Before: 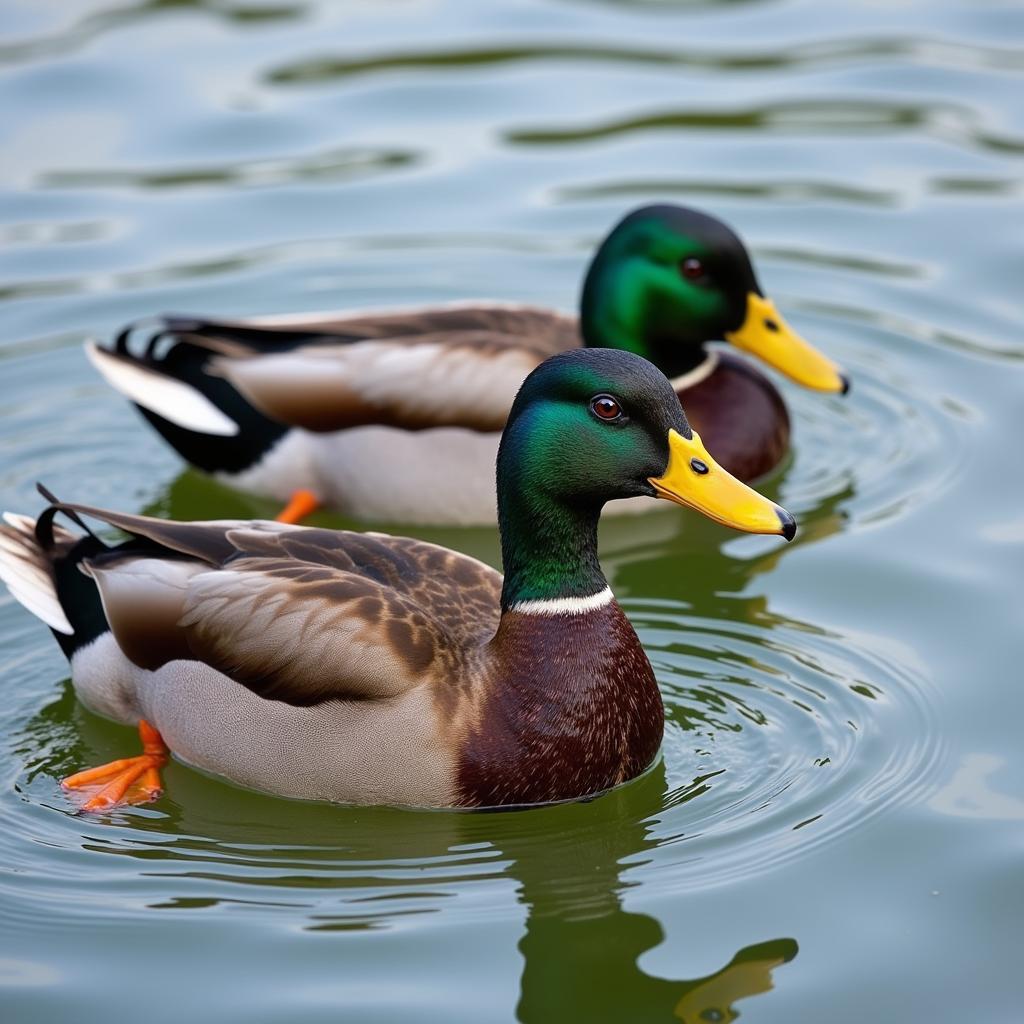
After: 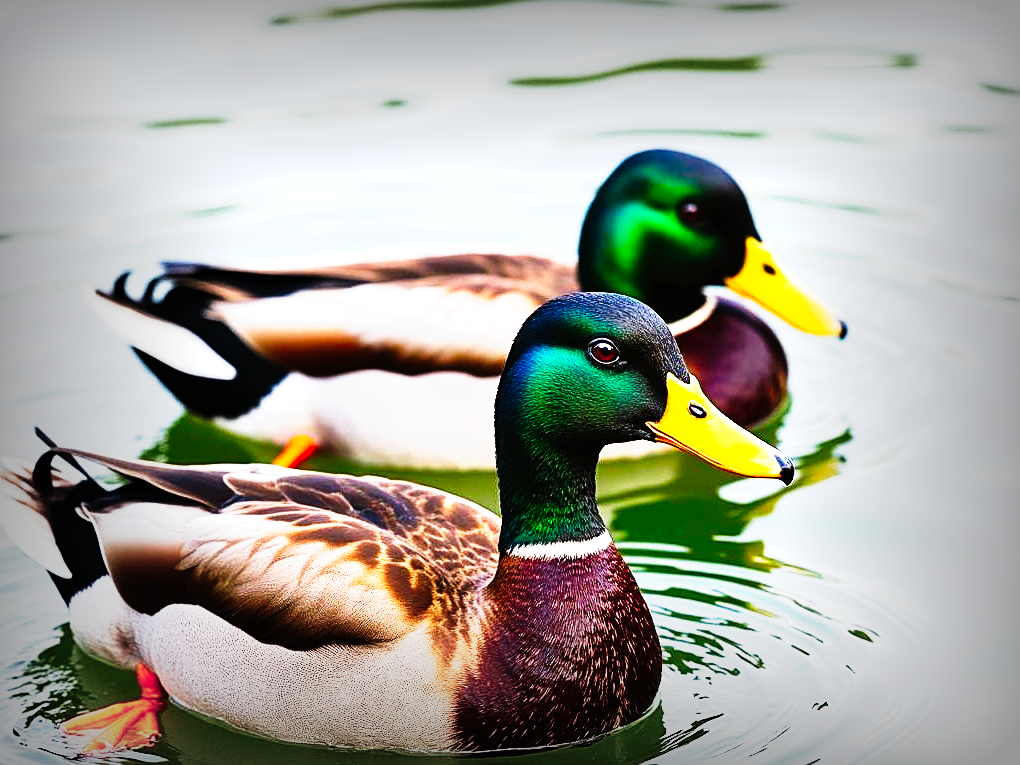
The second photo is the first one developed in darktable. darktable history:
sharpen: on, module defaults
vignetting: fall-off start 53.96%, brightness -0.682, automatic ratio true, width/height ratio 1.312, shape 0.226
contrast brightness saturation: saturation 0.182
crop: left 0.208%, top 5.487%, bottom 19.775%
tone curve: curves: ch0 [(0, 0) (0.003, 0.001) (0.011, 0.005) (0.025, 0.01) (0.044, 0.016) (0.069, 0.019) (0.1, 0.024) (0.136, 0.03) (0.177, 0.045) (0.224, 0.071) (0.277, 0.122) (0.335, 0.202) (0.399, 0.326) (0.468, 0.471) (0.543, 0.638) (0.623, 0.798) (0.709, 0.913) (0.801, 0.97) (0.898, 0.983) (1, 1)], preserve colors none
exposure: black level correction 0, exposure 0.889 EV, compensate highlight preservation false
